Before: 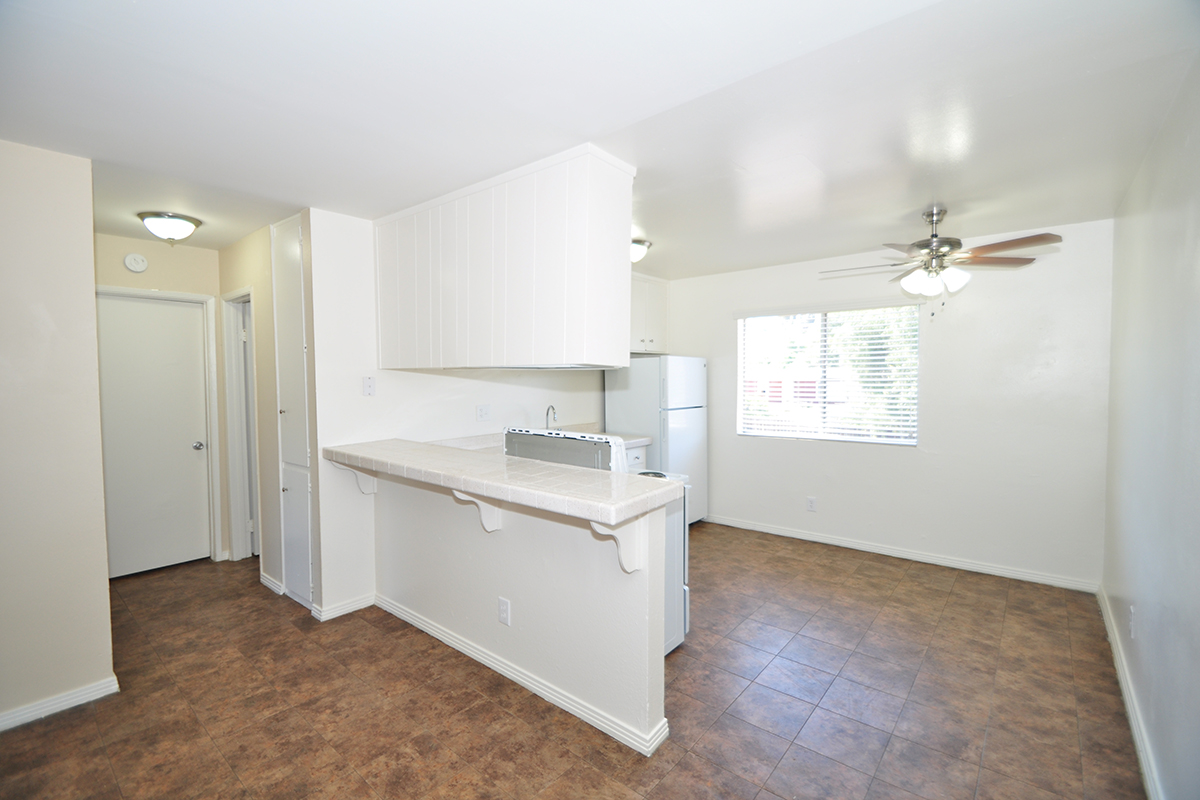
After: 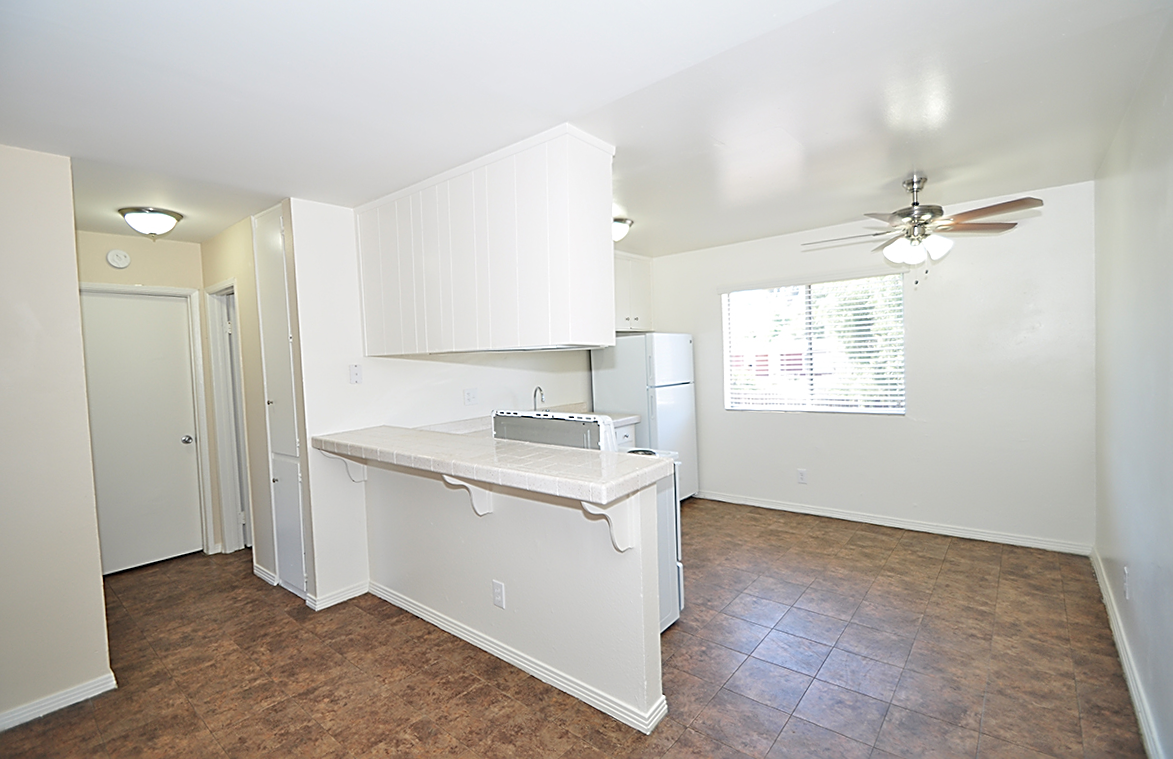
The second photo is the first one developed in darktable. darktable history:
rotate and perspective: rotation -2°, crop left 0.022, crop right 0.978, crop top 0.049, crop bottom 0.951
sharpen: amount 0.901
